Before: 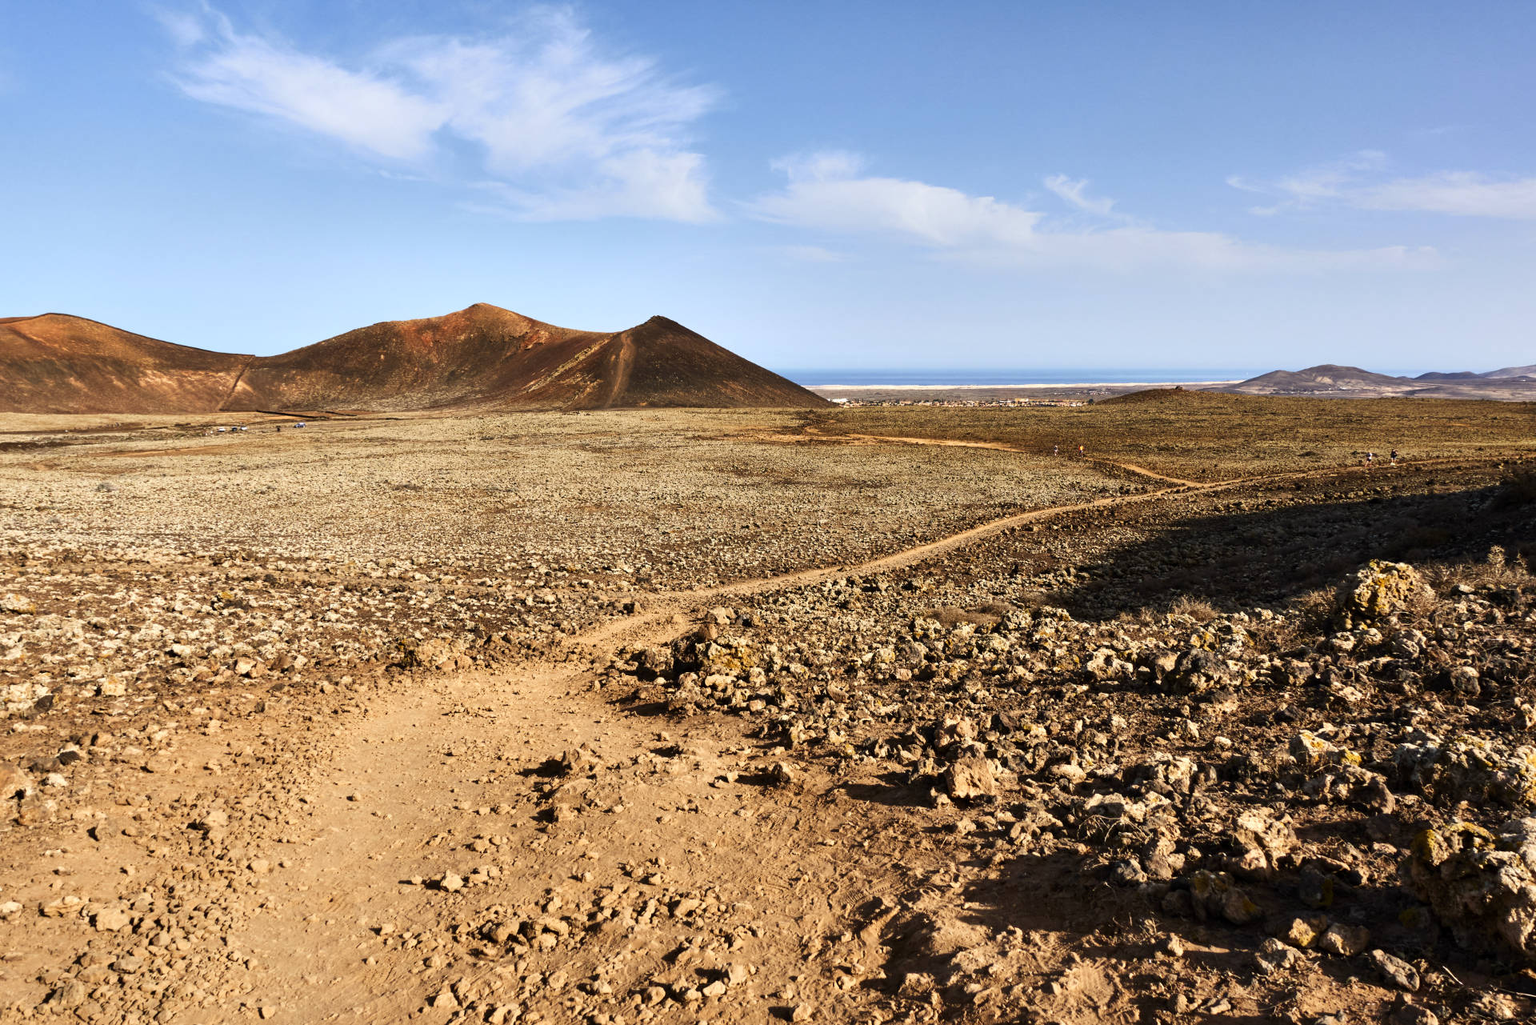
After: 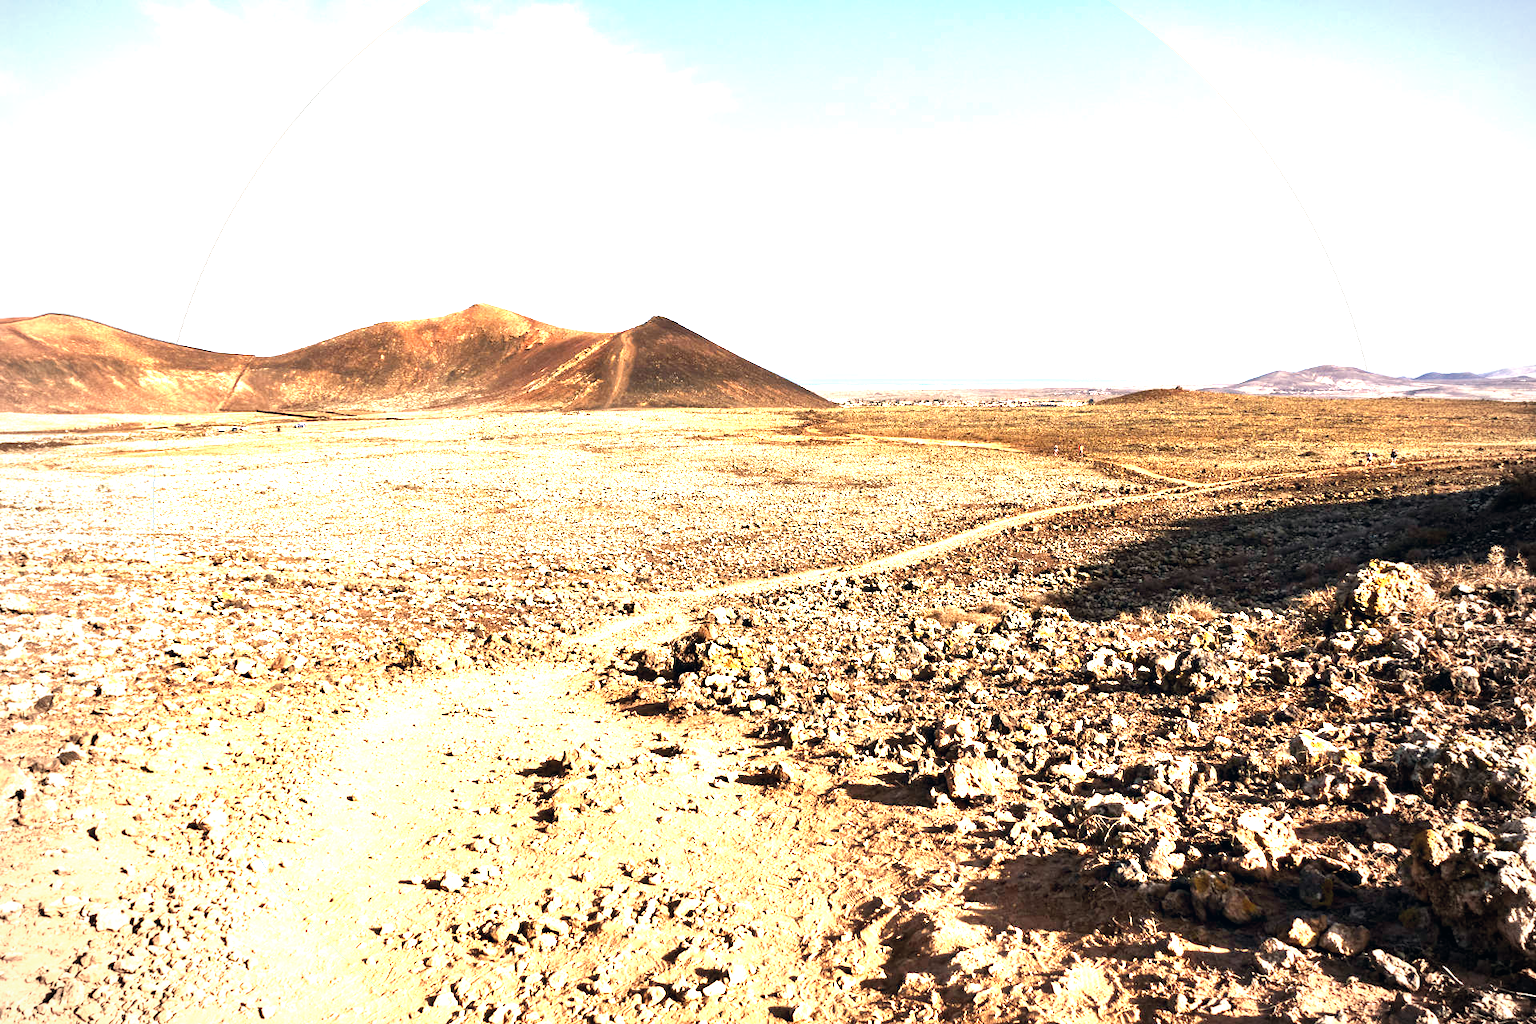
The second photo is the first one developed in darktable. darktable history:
tone equalizer: edges refinement/feathering 500, mask exposure compensation -1.57 EV, preserve details no
exposure: black level correction 0, exposure 1.923 EV, compensate highlight preservation false
vignetting: unbound false
color correction: highlights a* 2.87, highlights b* 5.02, shadows a* -2.23, shadows b* -4.96, saturation 0.812
